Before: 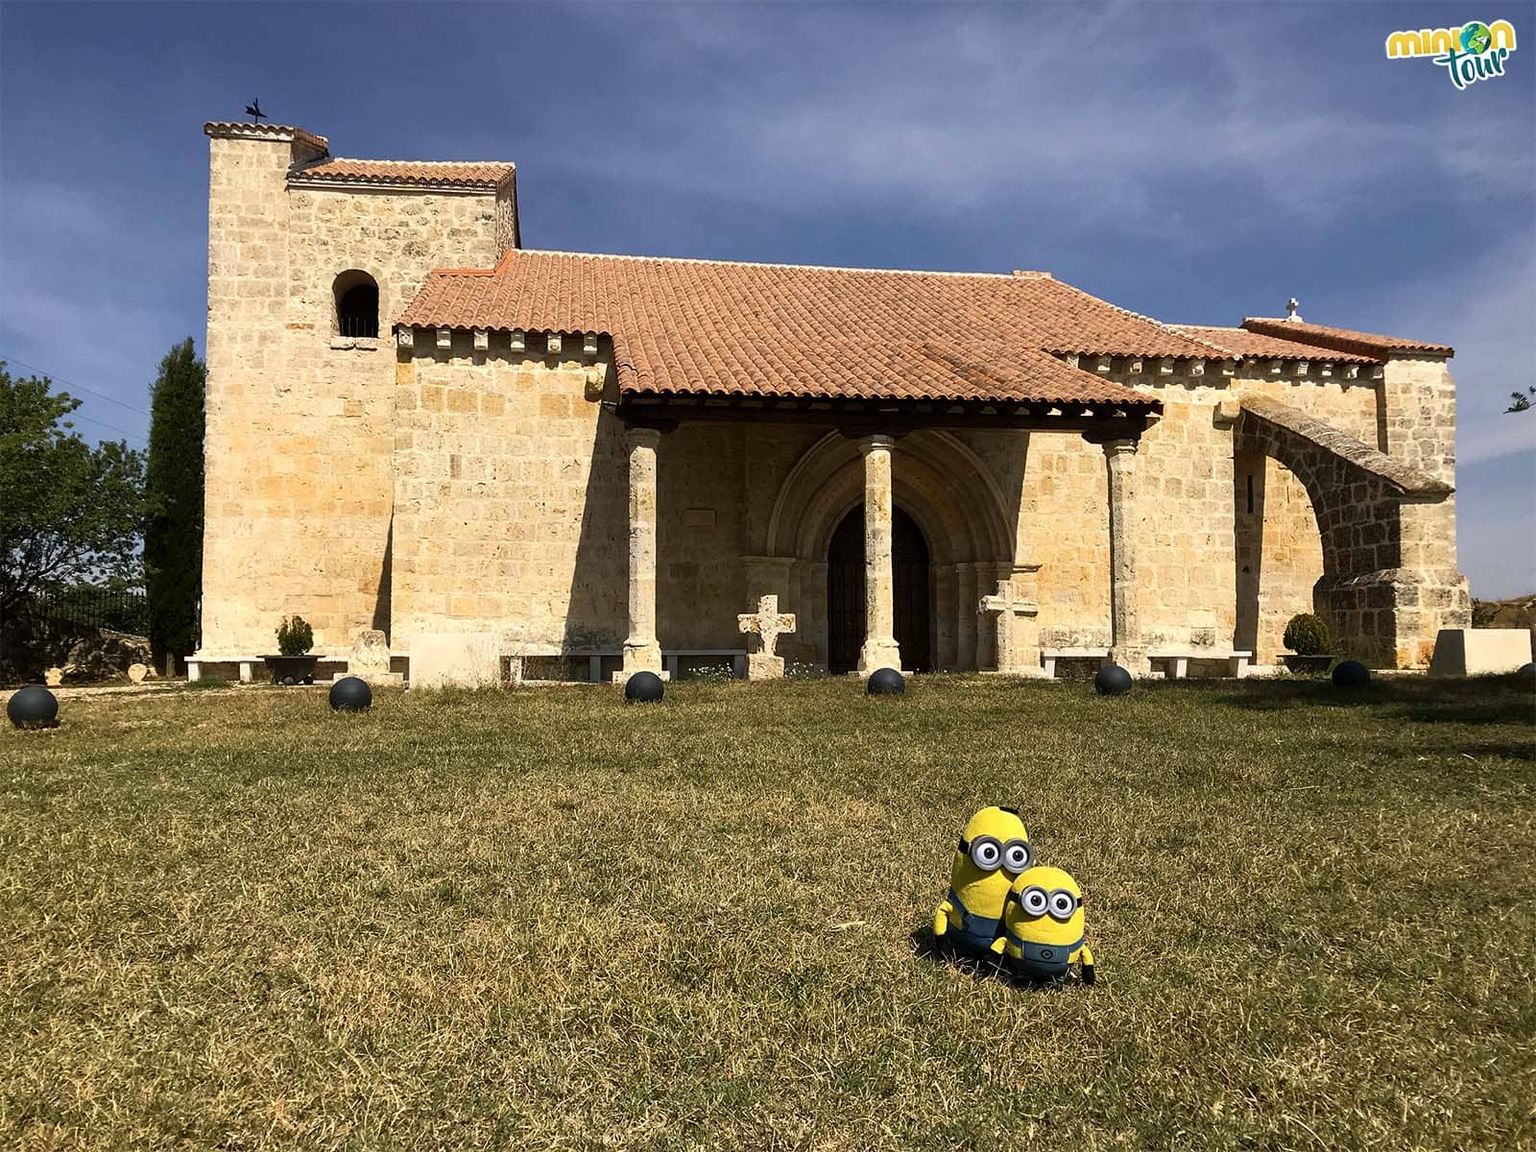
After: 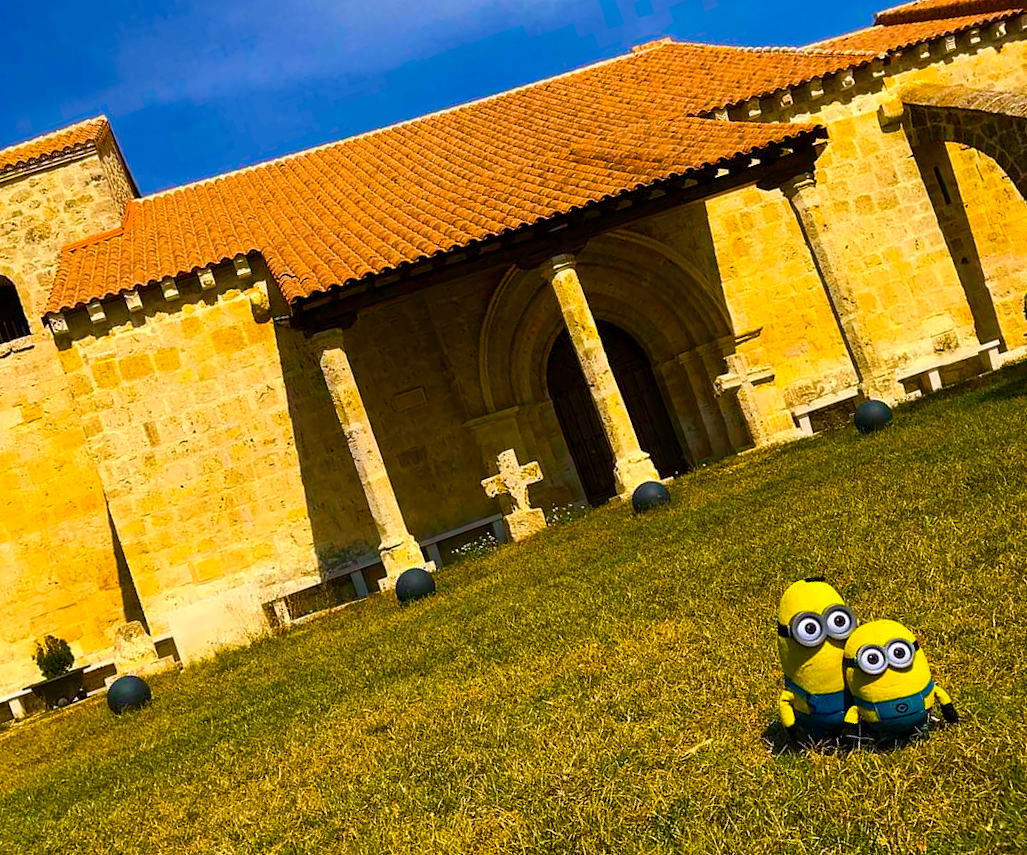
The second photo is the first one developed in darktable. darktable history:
color balance rgb: shadows lift › chroma 2.003%, shadows lift › hue 215.36°, linear chroma grading › global chroma 49.427%, perceptual saturation grading › global saturation 20%, perceptual saturation grading › highlights 2.687%, perceptual saturation grading › shadows 49.866%
crop and rotate: angle 19.45°, left 6.945%, right 4.008%, bottom 1.145%
exposure: compensate highlight preservation false
